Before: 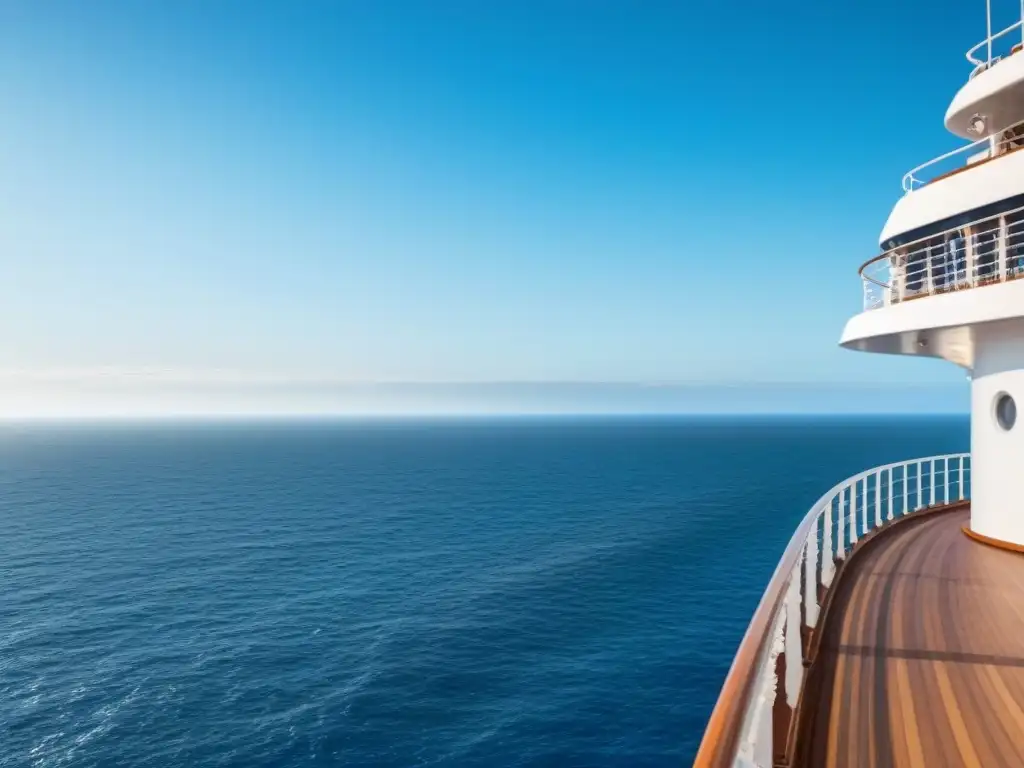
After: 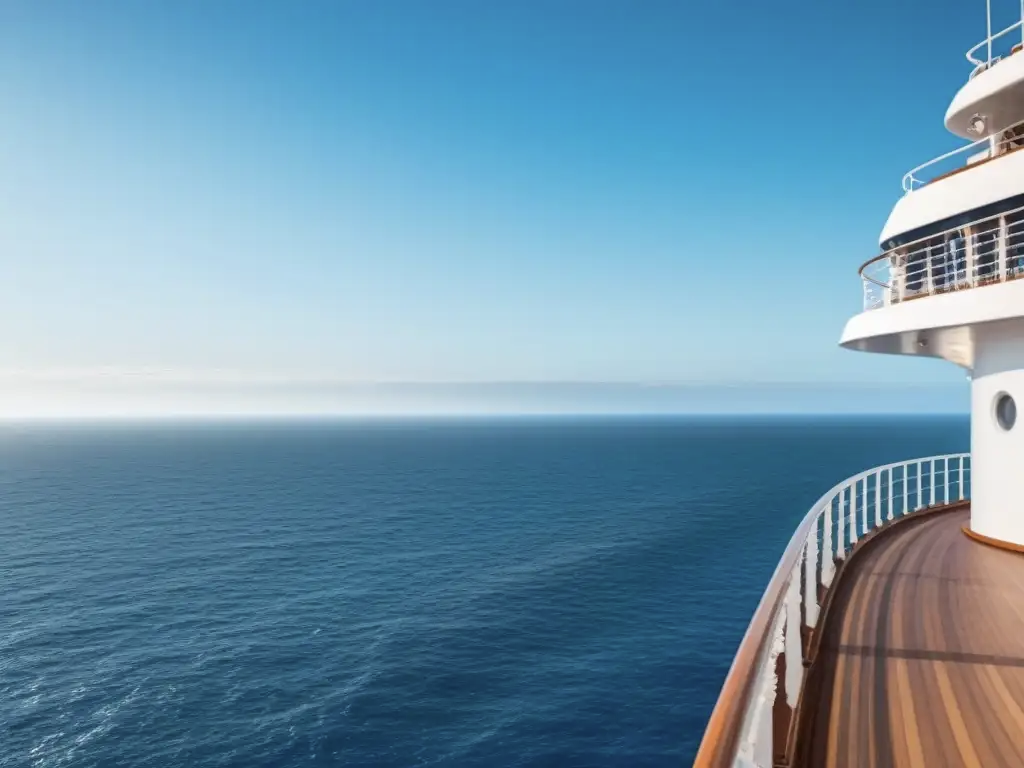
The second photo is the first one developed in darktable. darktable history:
contrast brightness saturation: saturation -0.175
